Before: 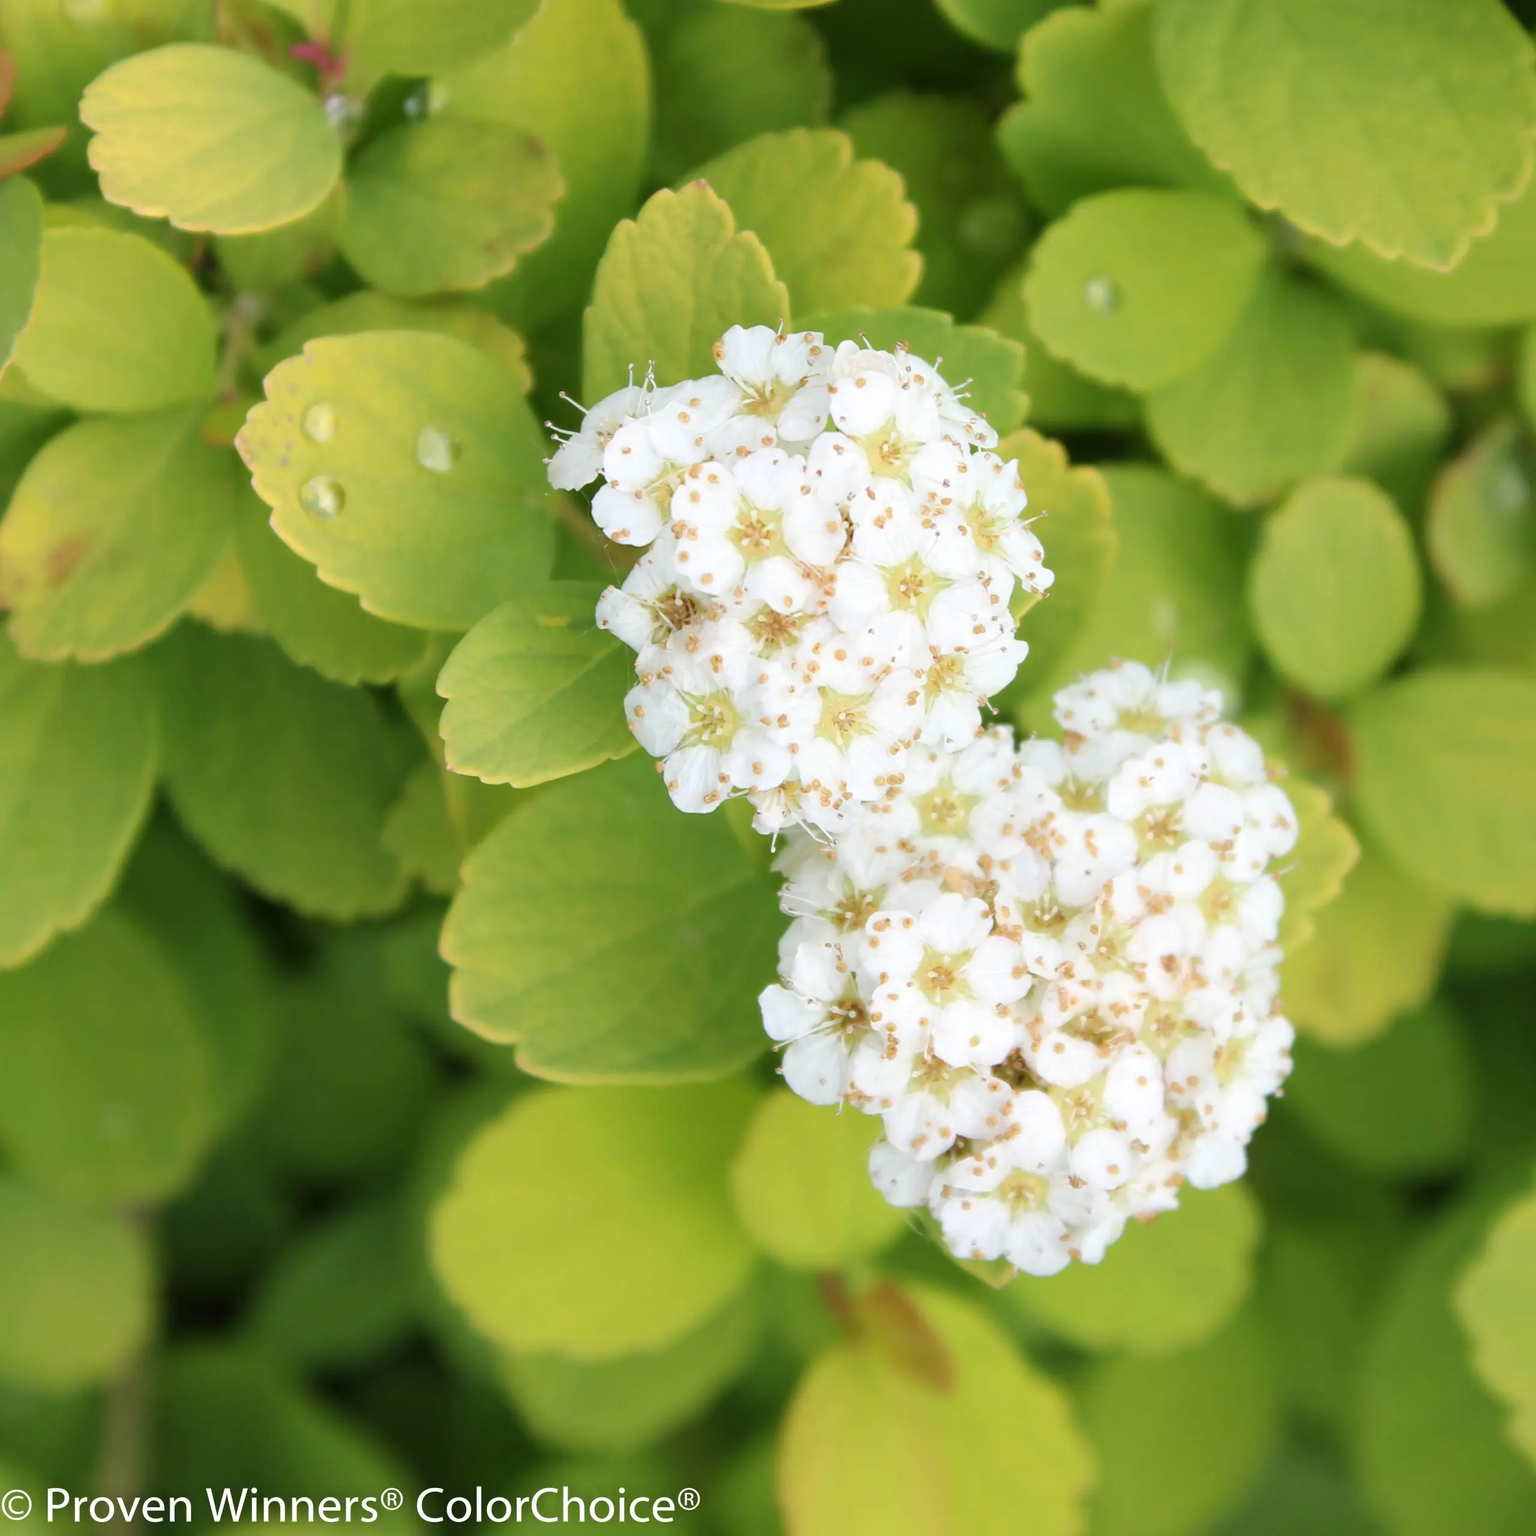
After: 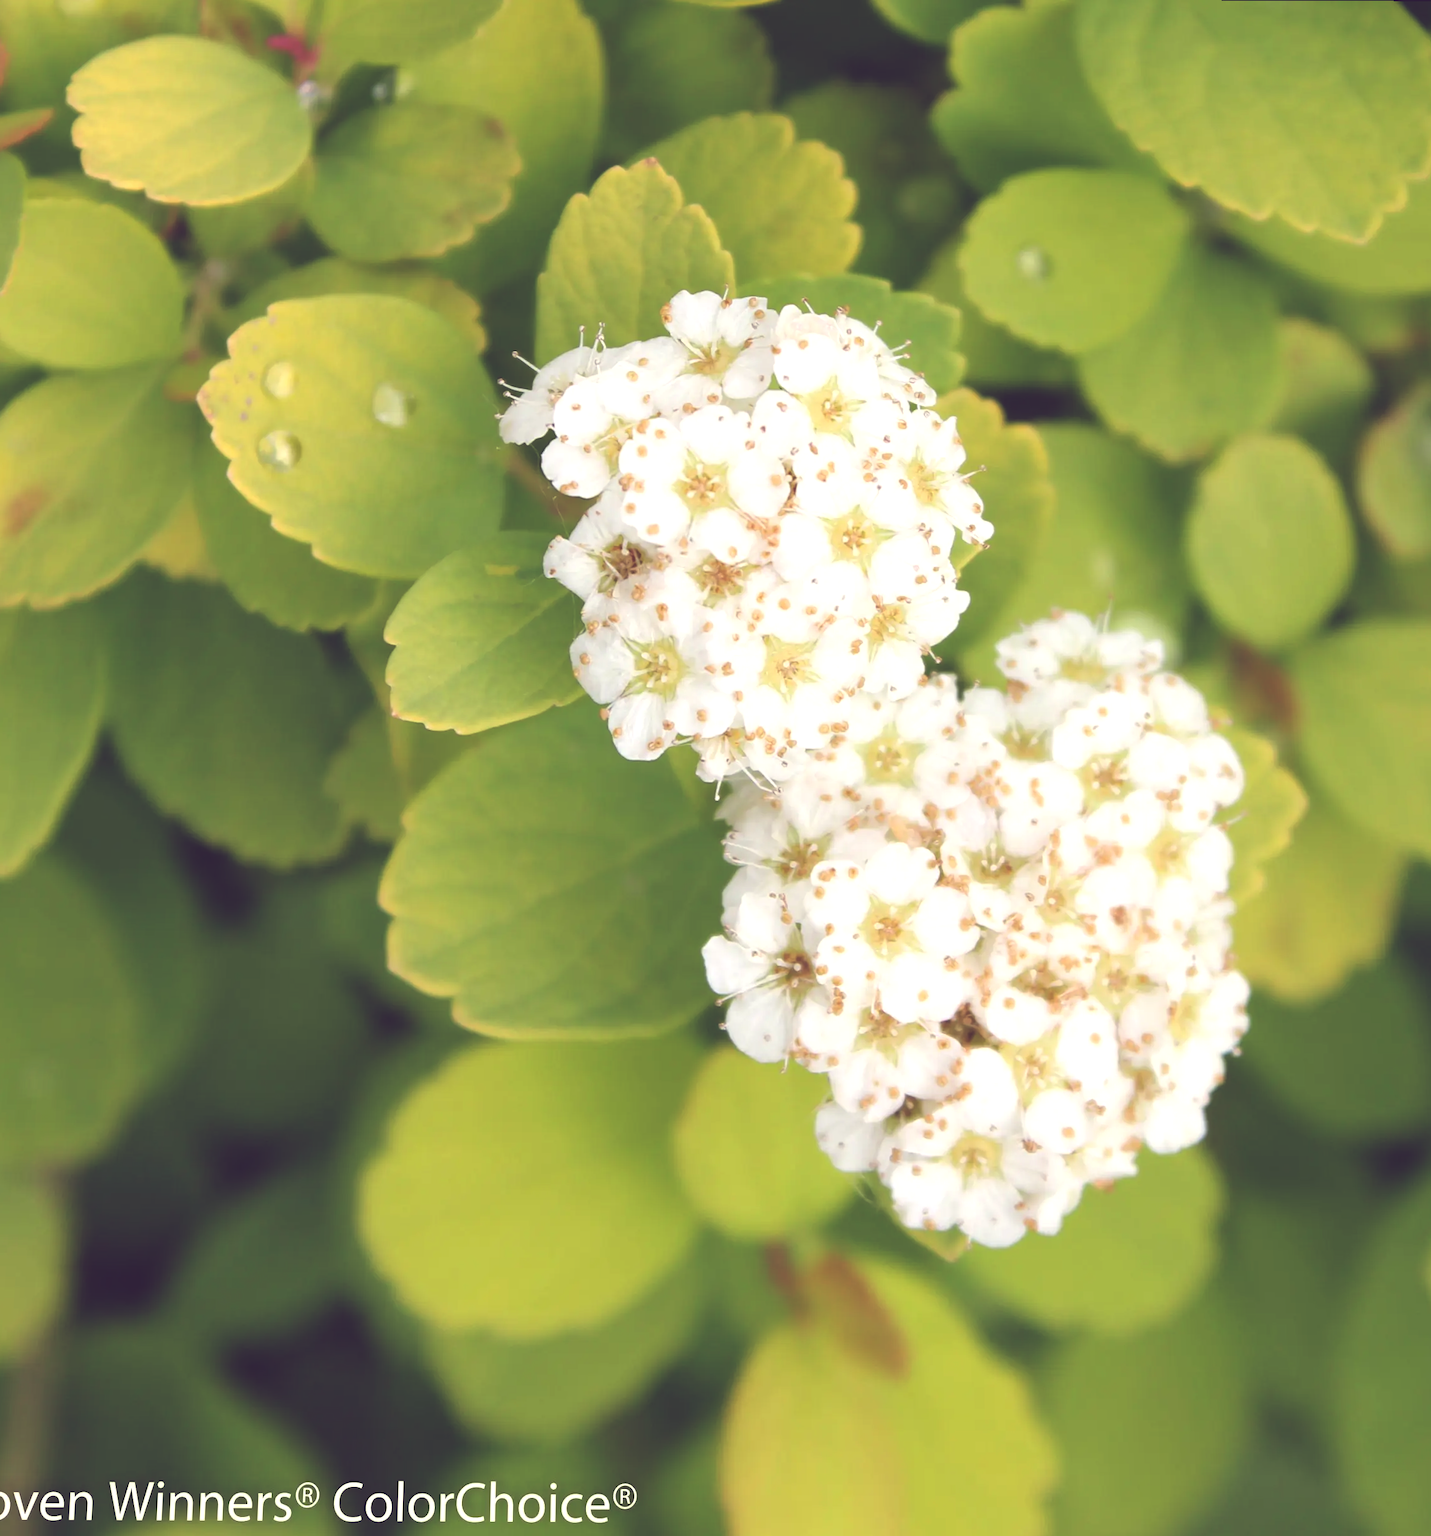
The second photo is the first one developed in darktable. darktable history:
rotate and perspective: rotation 0.215°, lens shift (vertical) -0.139, crop left 0.069, crop right 0.939, crop top 0.002, crop bottom 0.996
exposure: black level correction -0.025, exposure -0.117 EV, compensate highlight preservation false
color balance: lift [1.001, 0.997, 0.99, 1.01], gamma [1.007, 1, 0.975, 1.025], gain [1, 1.065, 1.052, 0.935], contrast 13.25%
